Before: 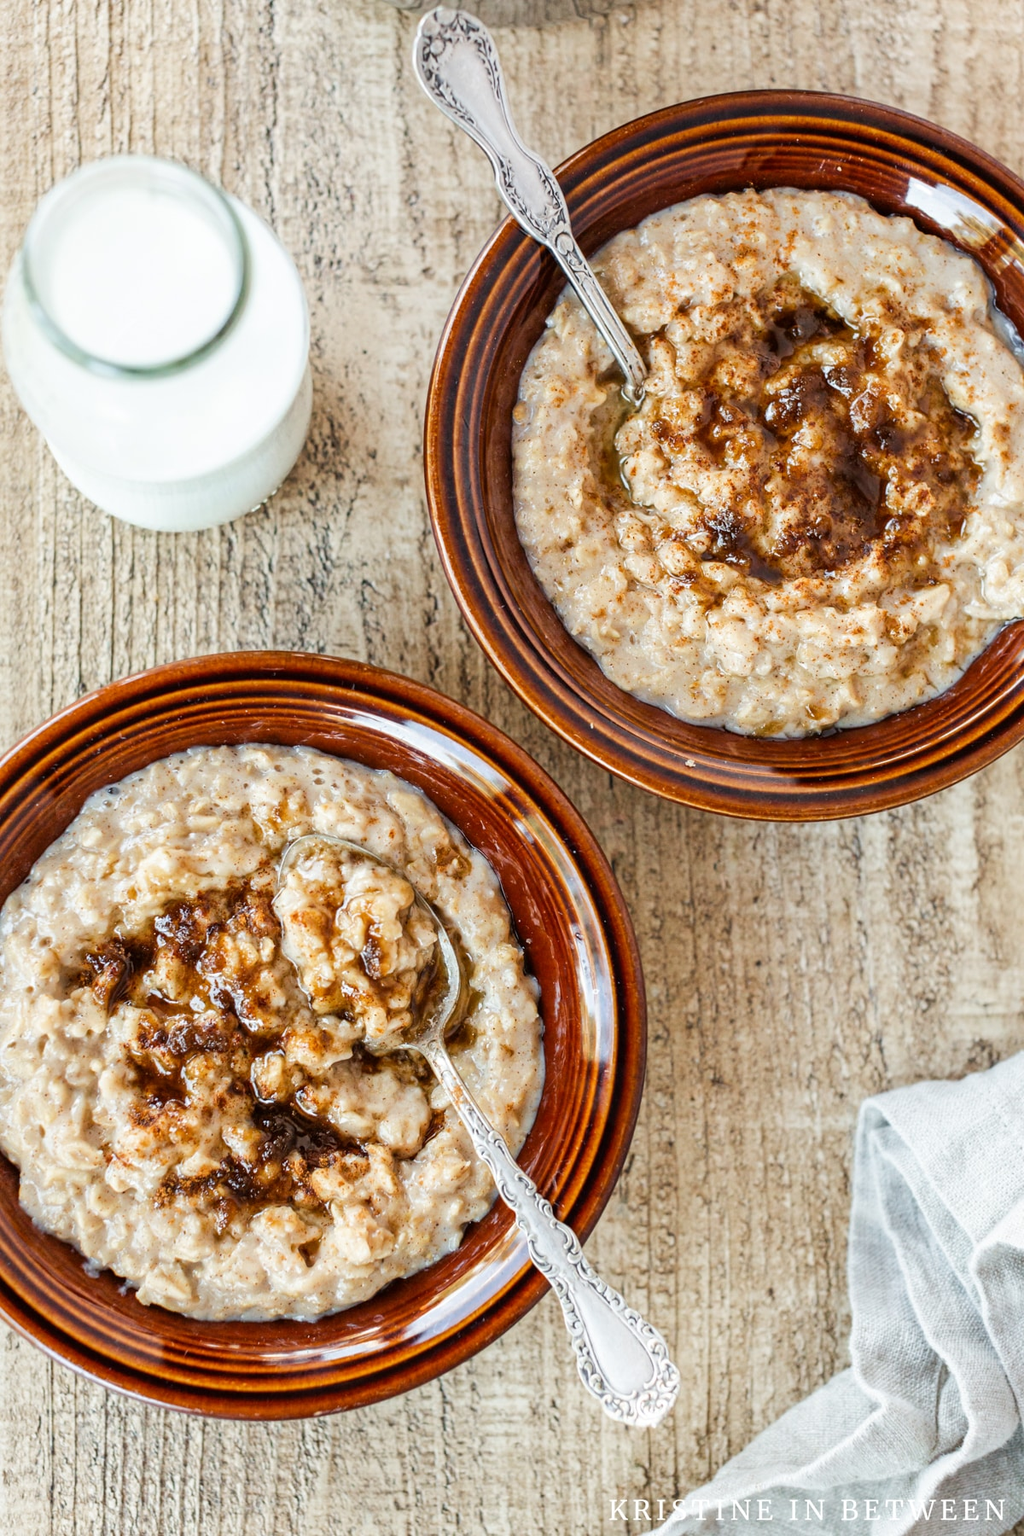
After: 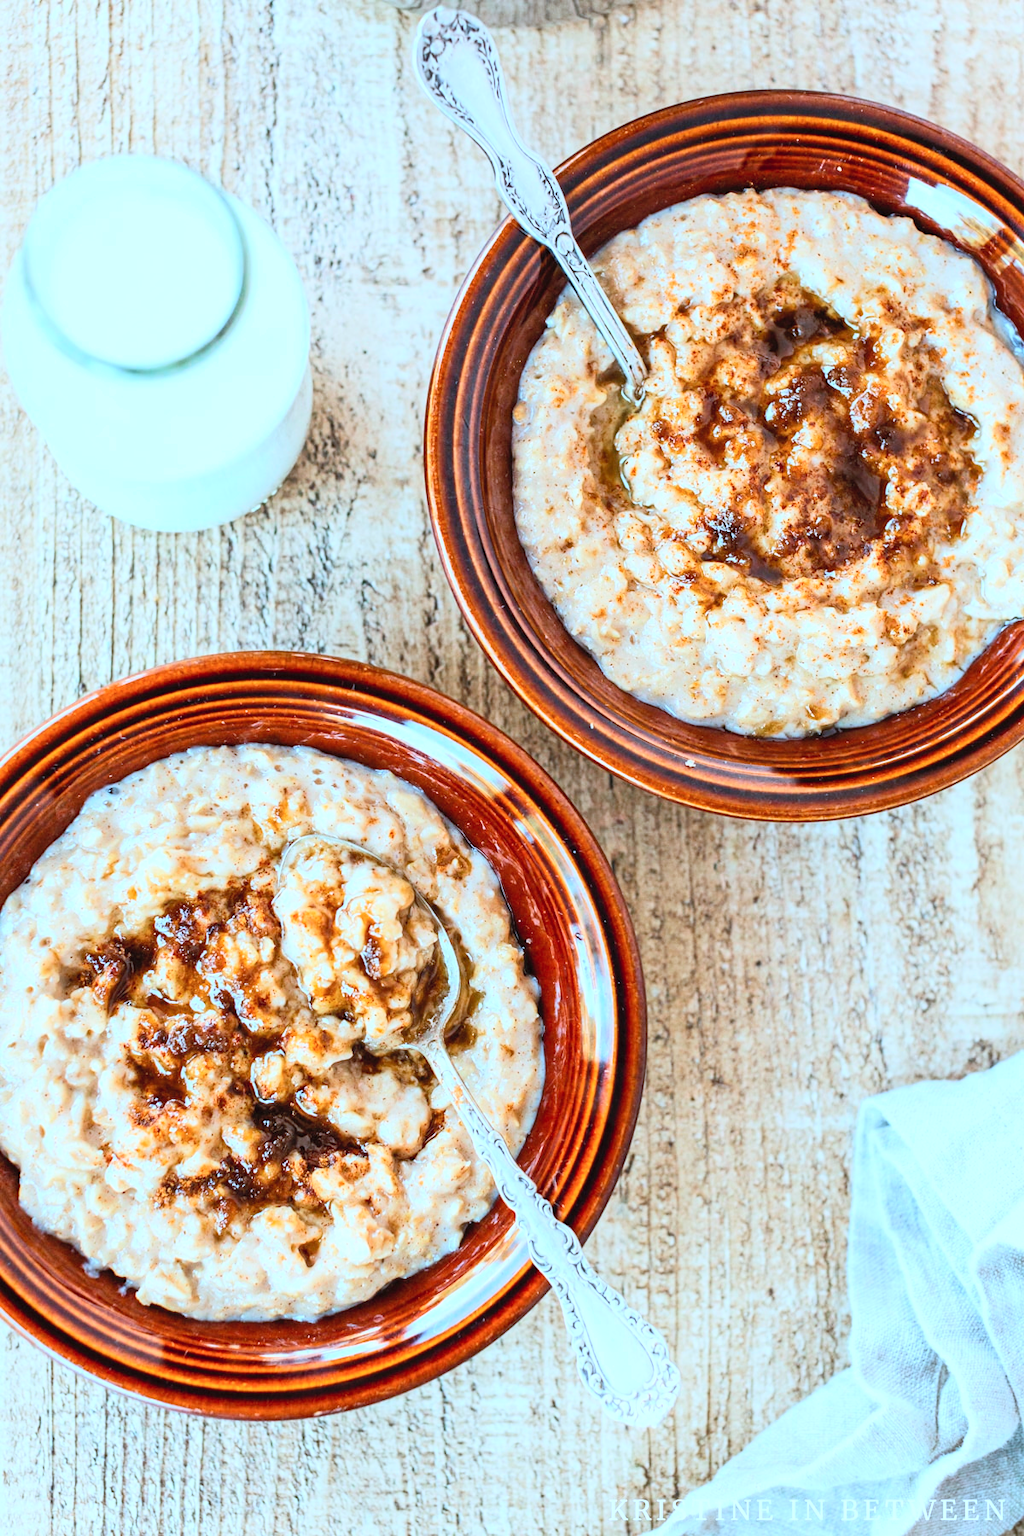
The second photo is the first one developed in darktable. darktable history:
contrast brightness saturation: contrast 0.24, brightness 0.26, saturation 0.39
color correction: highlights a* -9.35, highlights b* -23.15
